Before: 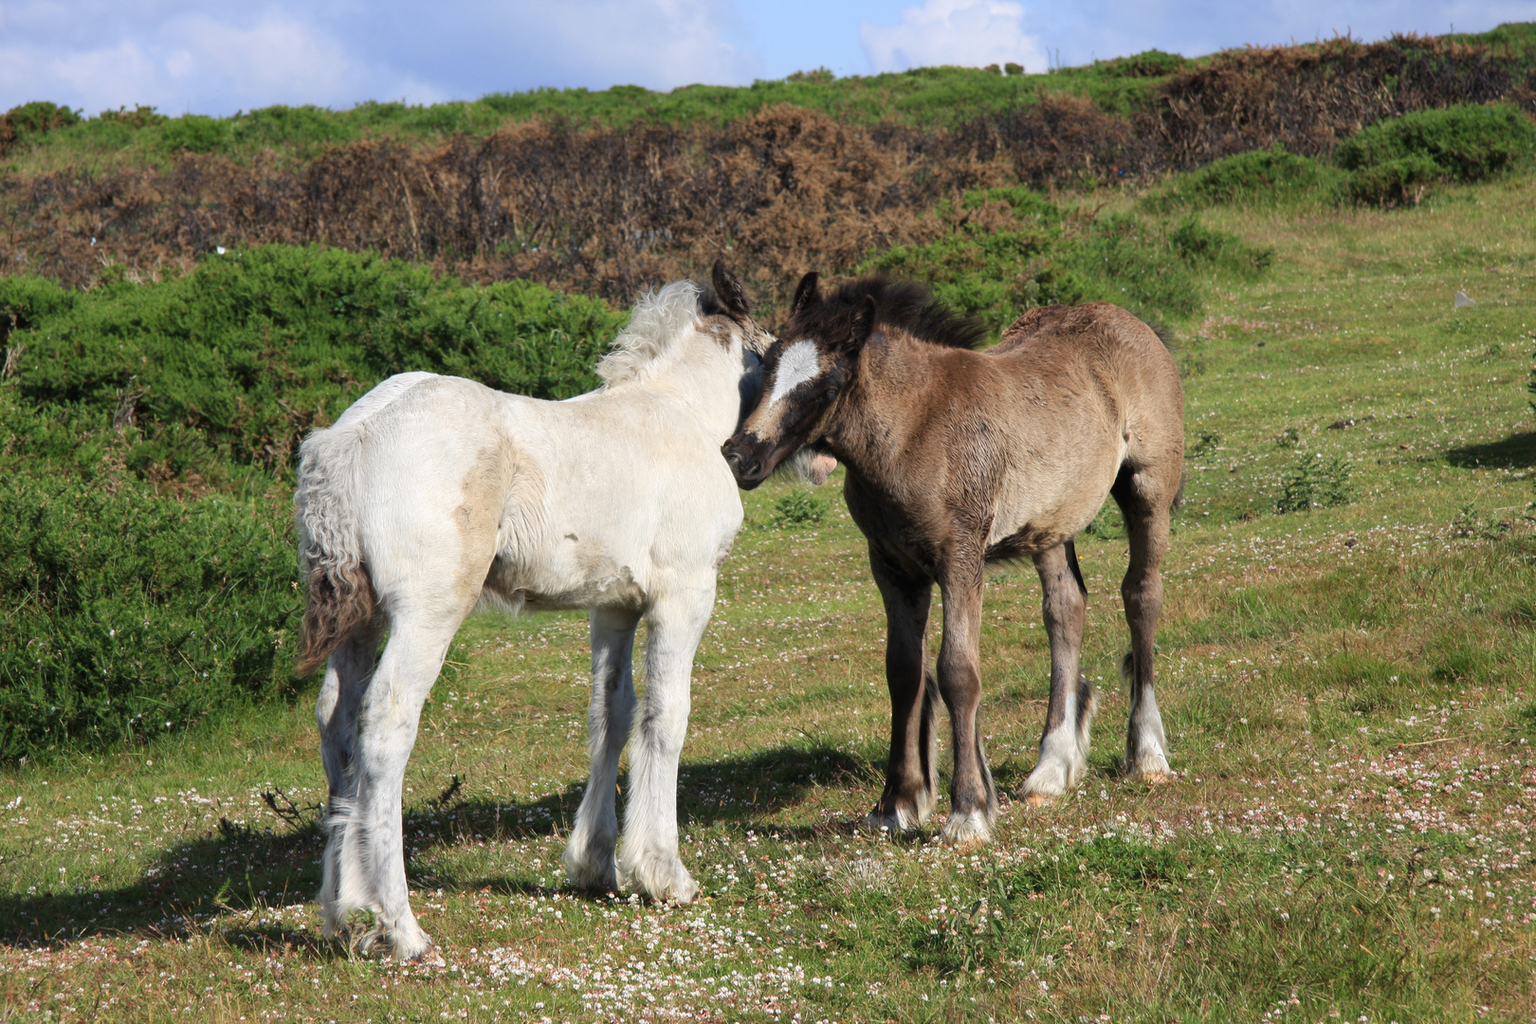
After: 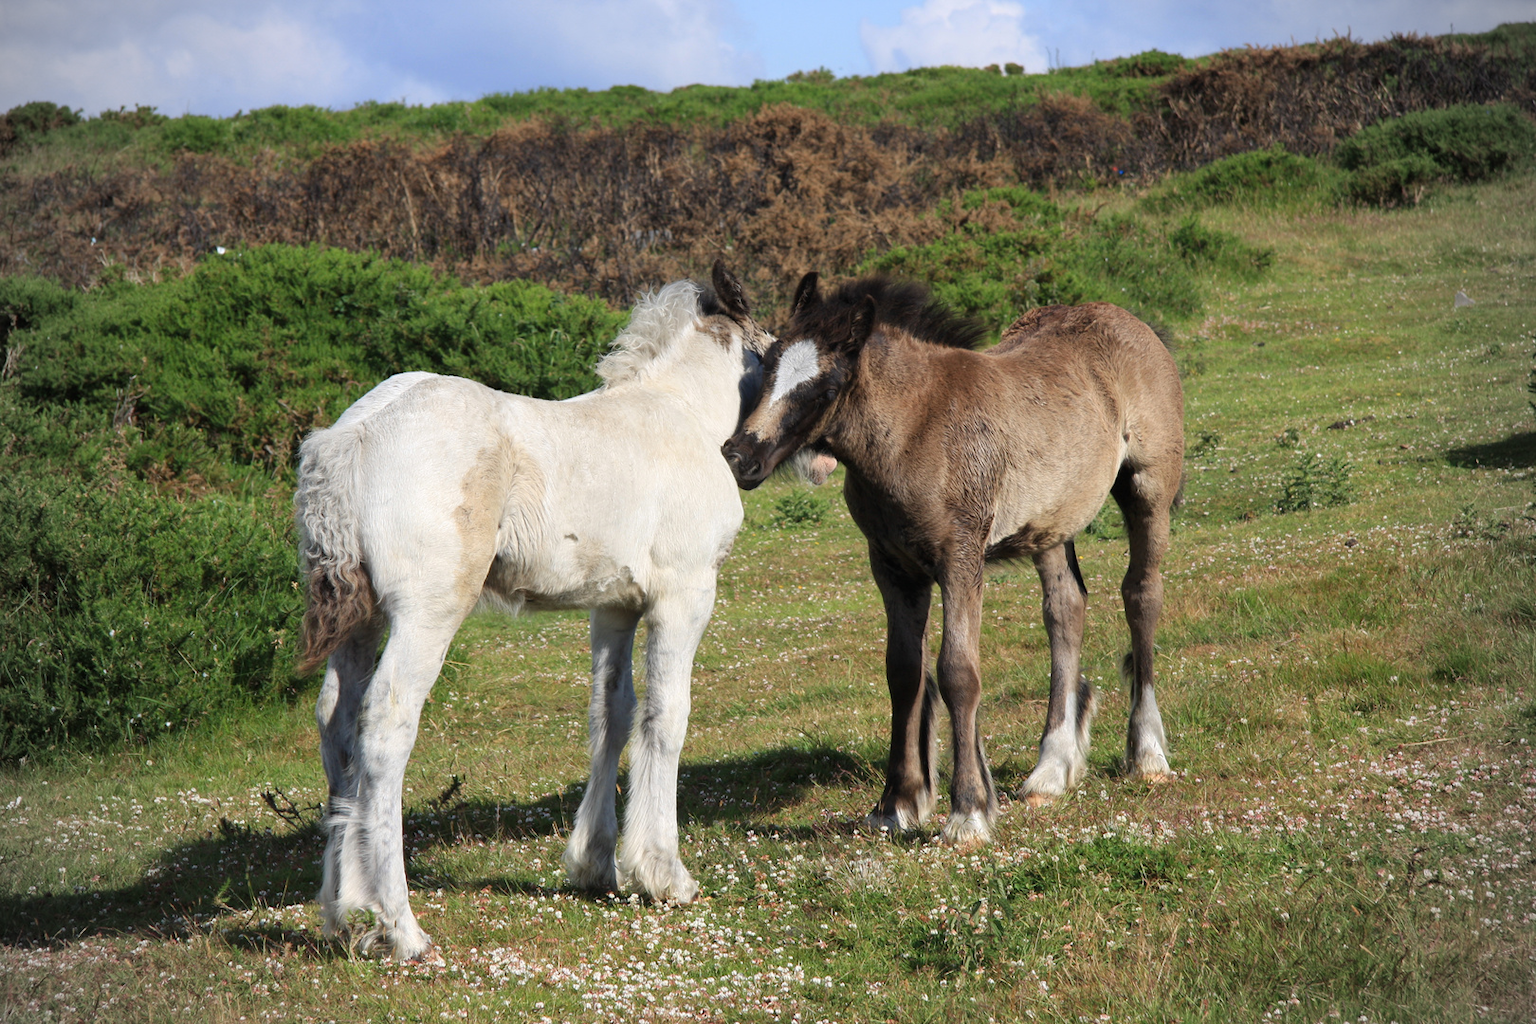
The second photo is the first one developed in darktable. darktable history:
vignetting: saturation -0.648
